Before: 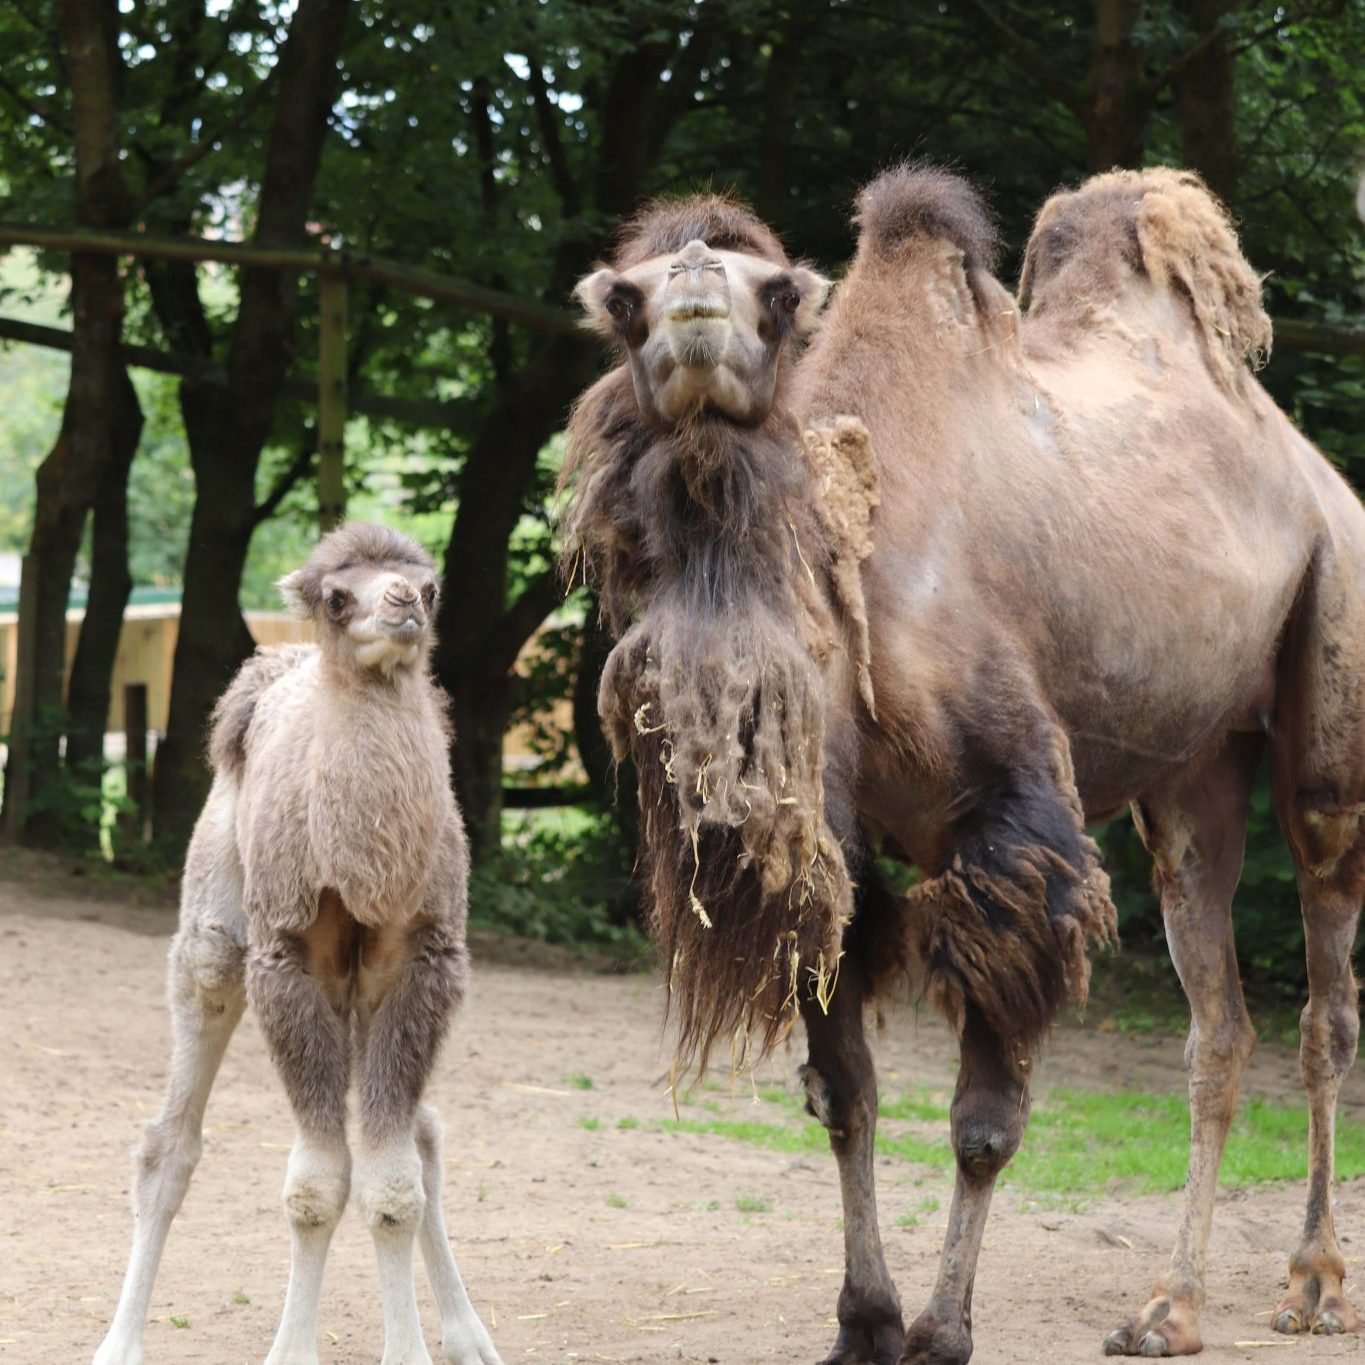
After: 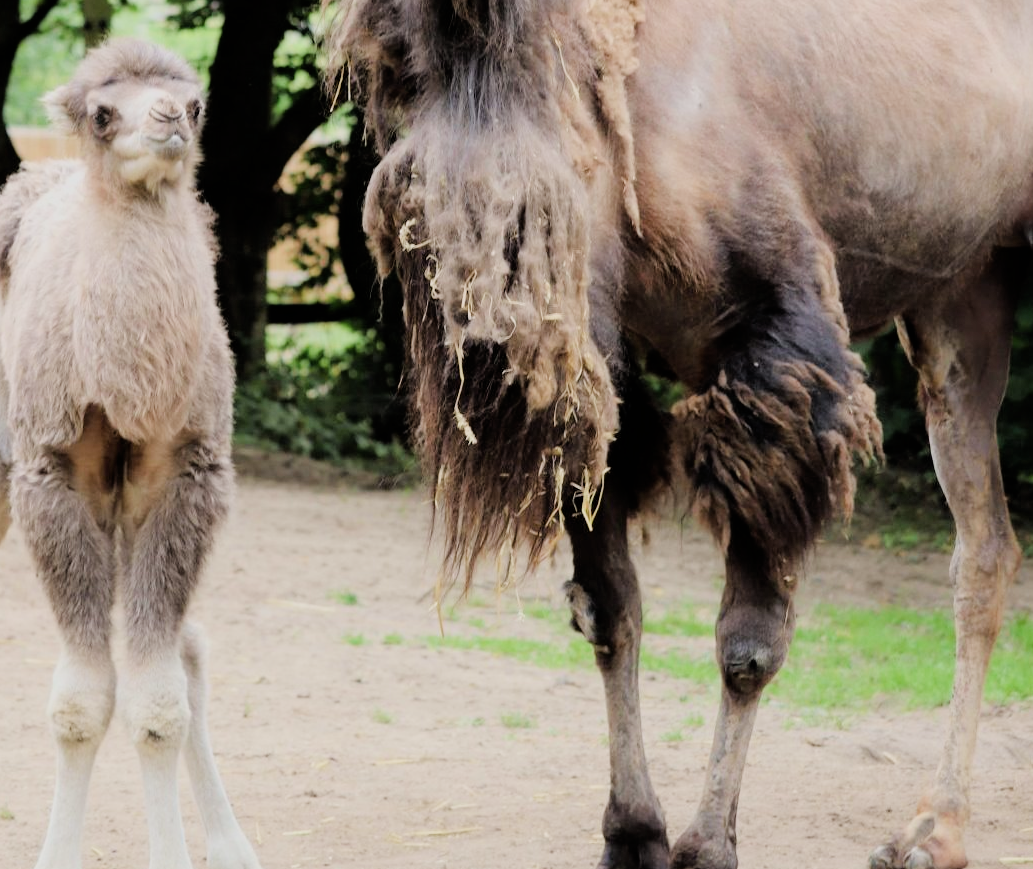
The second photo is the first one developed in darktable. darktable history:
crop and rotate: left 17.288%, top 35.469%, right 7.027%, bottom 0.805%
tone equalizer: -8 EV -0.727 EV, -7 EV -0.69 EV, -6 EV -0.595 EV, -5 EV -0.367 EV, -3 EV 0.393 EV, -2 EV 0.6 EV, -1 EV 0.675 EV, +0 EV 0.729 EV
filmic rgb: black relative exposure -6.95 EV, white relative exposure 5.58 EV, hardness 2.85
